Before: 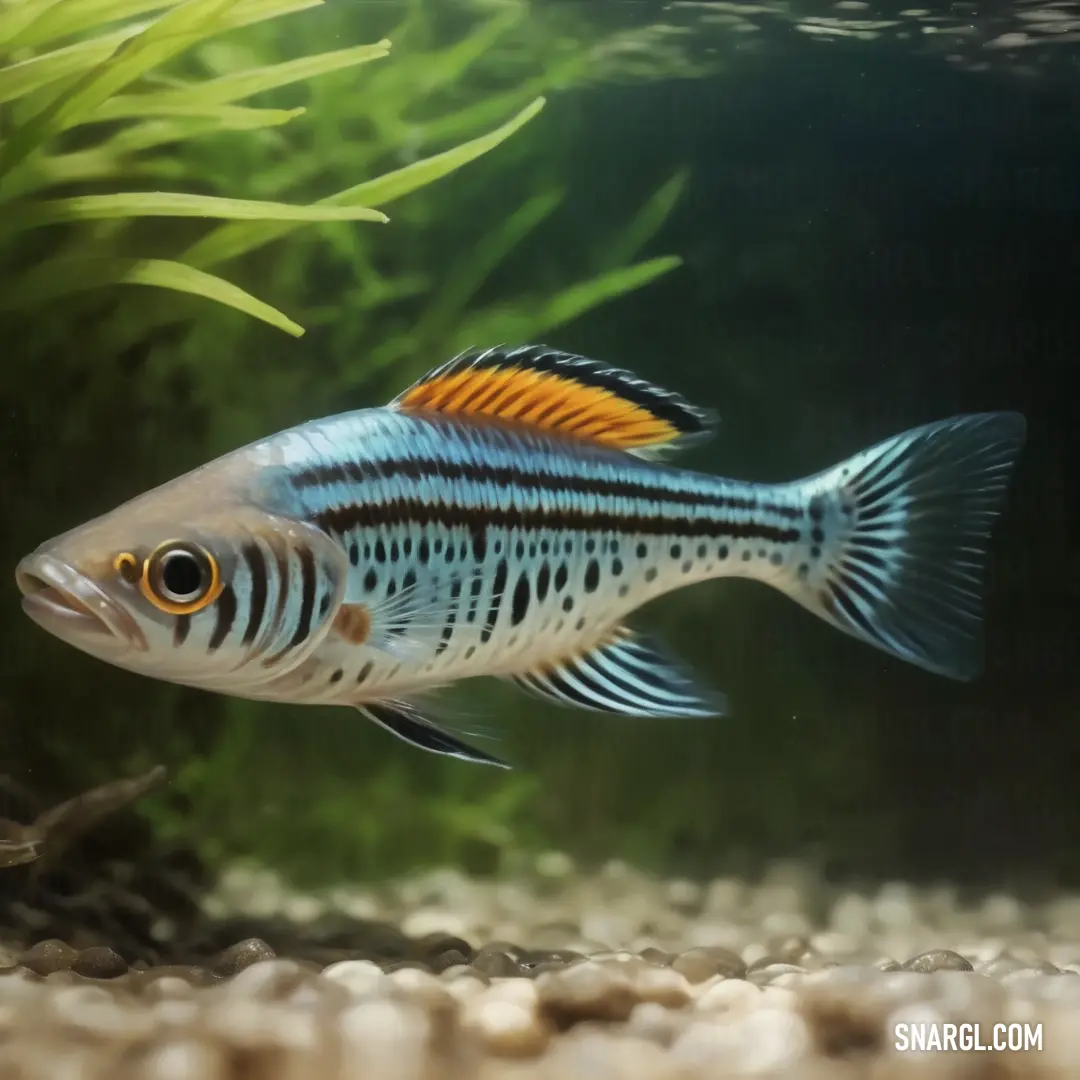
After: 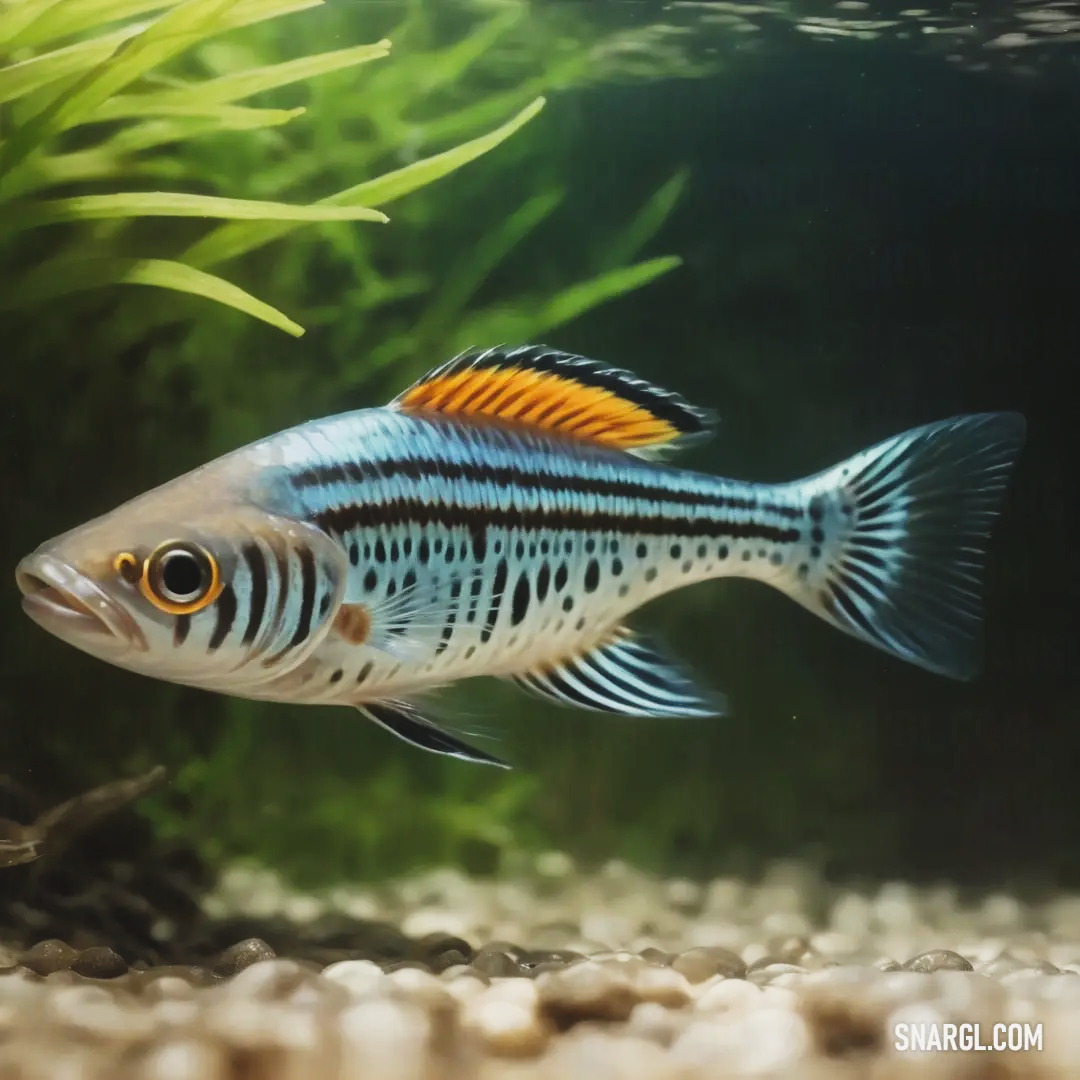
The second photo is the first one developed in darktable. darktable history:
tone curve: curves: ch0 [(0, 0.049) (0.175, 0.178) (0.466, 0.498) (0.715, 0.767) (0.819, 0.851) (1, 0.961)]; ch1 [(0, 0) (0.437, 0.398) (0.476, 0.466) (0.505, 0.505) (0.534, 0.544) (0.595, 0.608) (0.641, 0.643) (1, 1)]; ch2 [(0, 0) (0.359, 0.379) (0.437, 0.44) (0.489, 0.495) (0.518, 0.537) (0.579, 0.579) (1, 1)], preserve colors none
